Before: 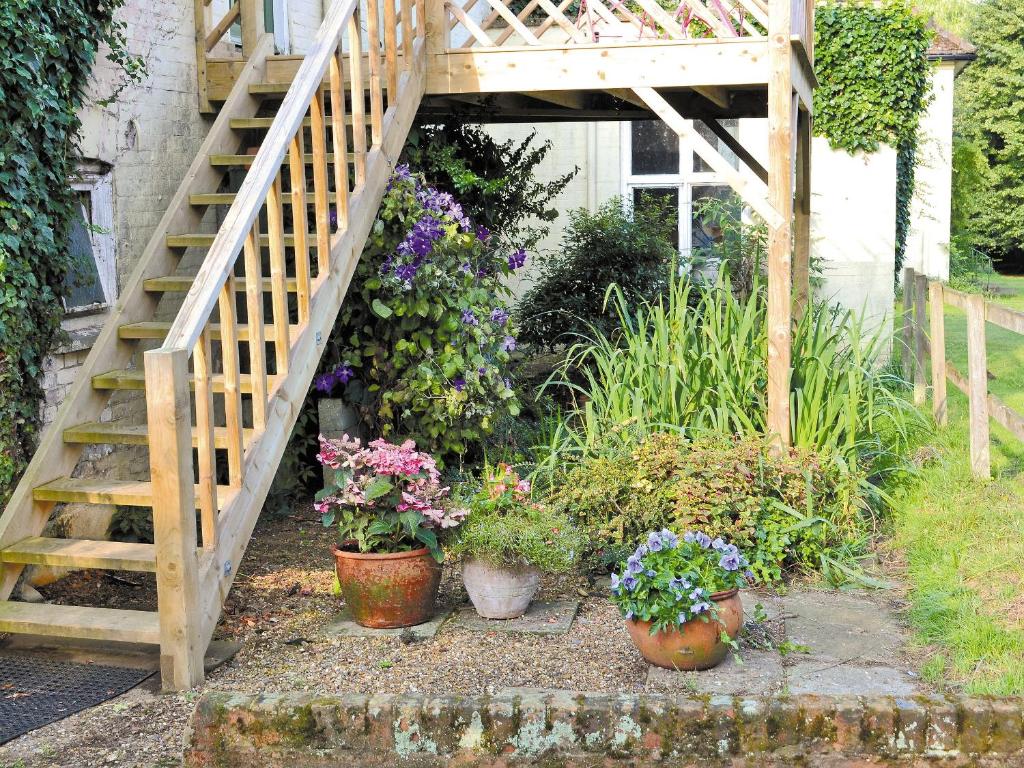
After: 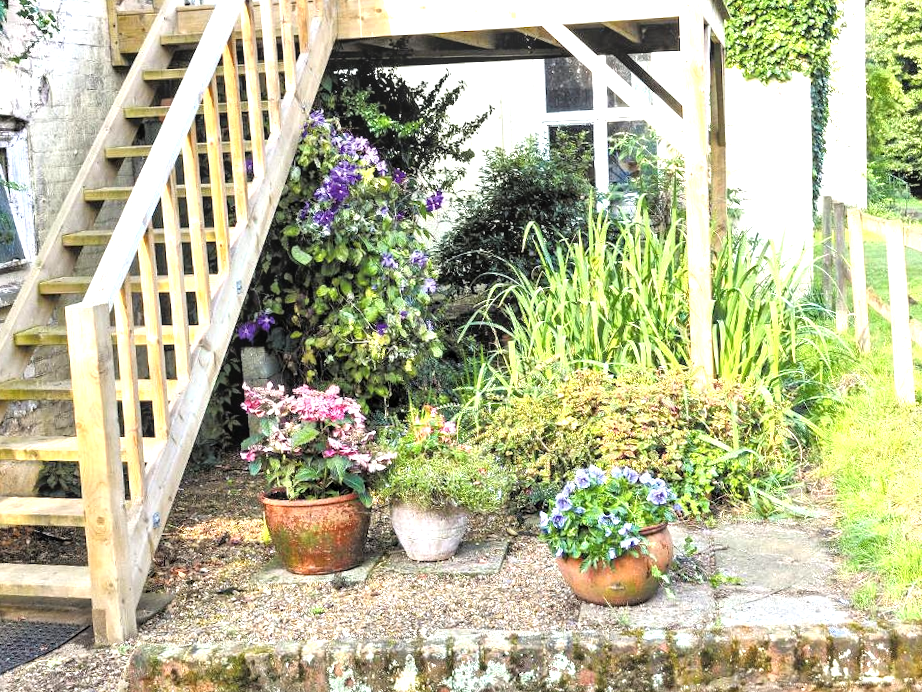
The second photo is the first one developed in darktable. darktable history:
tone equalizer: -8 EV -0.733 EV, -7 EV -0.687 EV, -6 EV -0.615 EV, -5 EV -0.397 EV, -3 EV 0.384 EV, -2 EV 0.6 EV, -1 EV 0.678 EV, +0 EV 0.724 EV
exposure: exposure 0.2 EV, compensate exposure bias true, compensate highlight preservation false
crop and rotate: angle 2.02°, left 5.749%, top 5.691%
local contrast: on, module defaults
color zones: curves: ch1 [(0, 0.469) (0.01, 0.469) (0.12, 0.446) (0.248, 0.469) (0.5, 0.5) (0.748, 0.5) (0.99, 0.469) (1, 0.469)]
